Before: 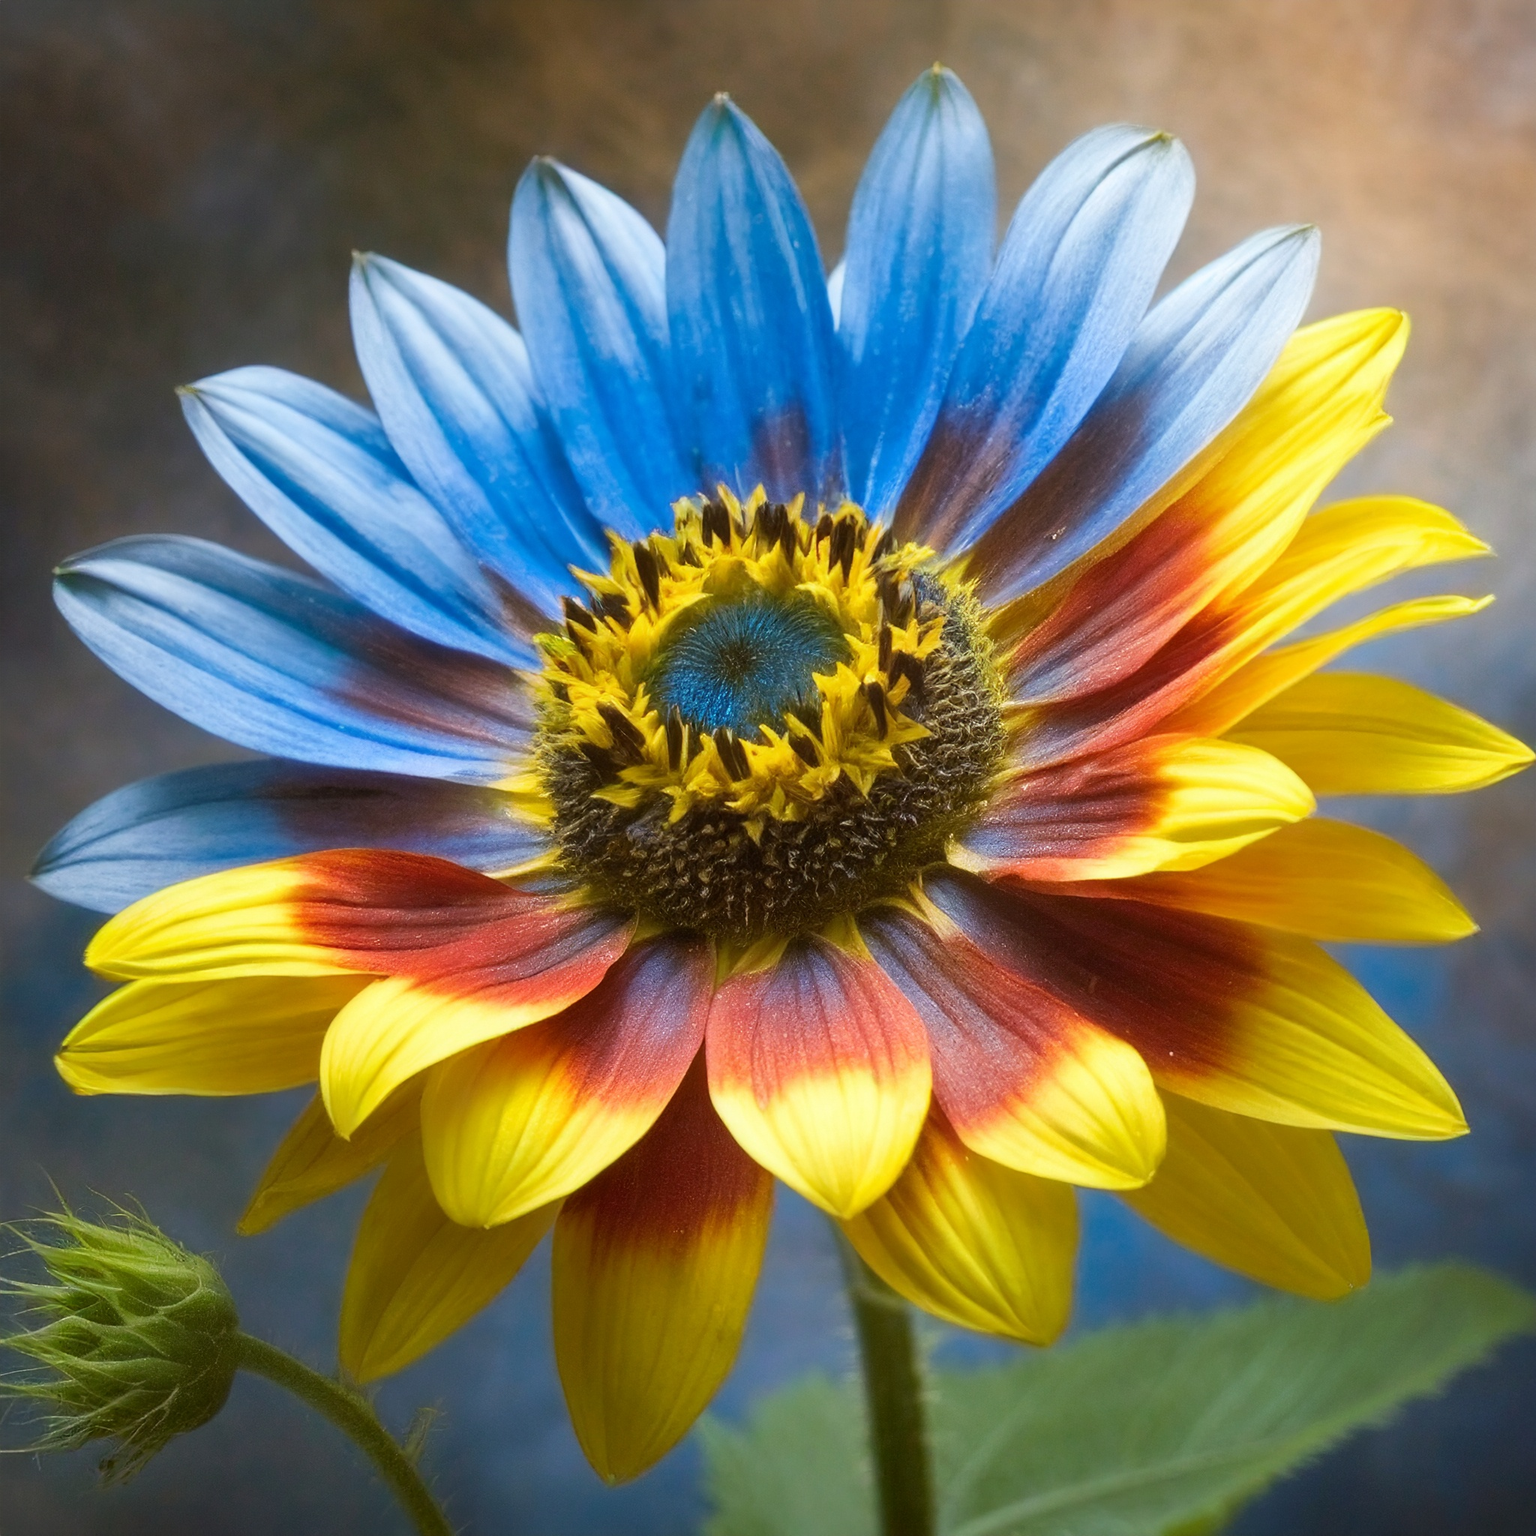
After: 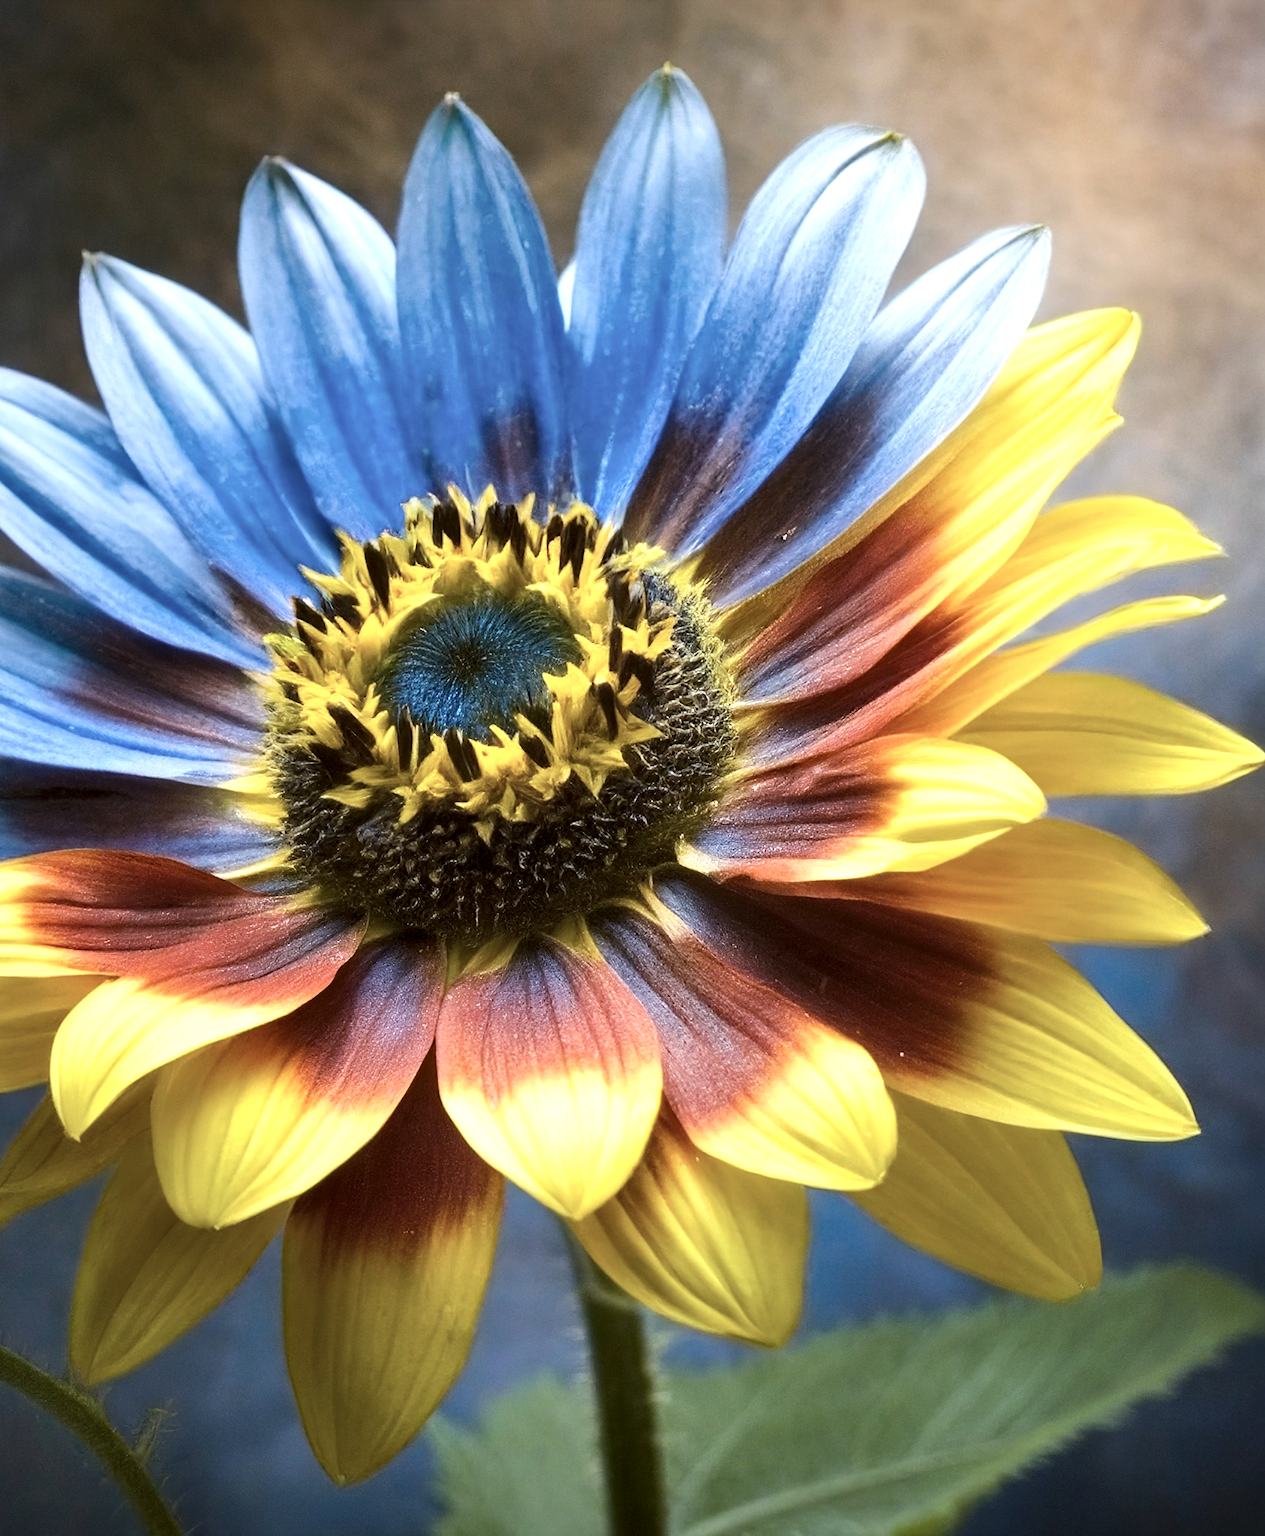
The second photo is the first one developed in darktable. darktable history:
contrast brightness saturation: contrast 0.1, saturation -0.3
white balance: red 0.976, blue 1.04
crop: left 17.582%, bottom 0.031%
tone equalizer: -8 EV -0.417 EV, -7 EV -0.389 EV, -6 EV -0.333 EV, -5 EV -0.222 EV, -3 EV 0.222 EV, -2 EV 0.333 EV, -1 EV 0.389 EV, +0 EV 0.417 EV, edges refinement/feathering 500, mask exposure compensation -1.25 EV, preserve details no
haze removal: compatibility mode true, adaptive false
contrast equalizer: octaves 7, y [[0.6 ×6], [0.55 ×6], [0 ×6], [0 ×6], [0 ×6]], mix 0.3
